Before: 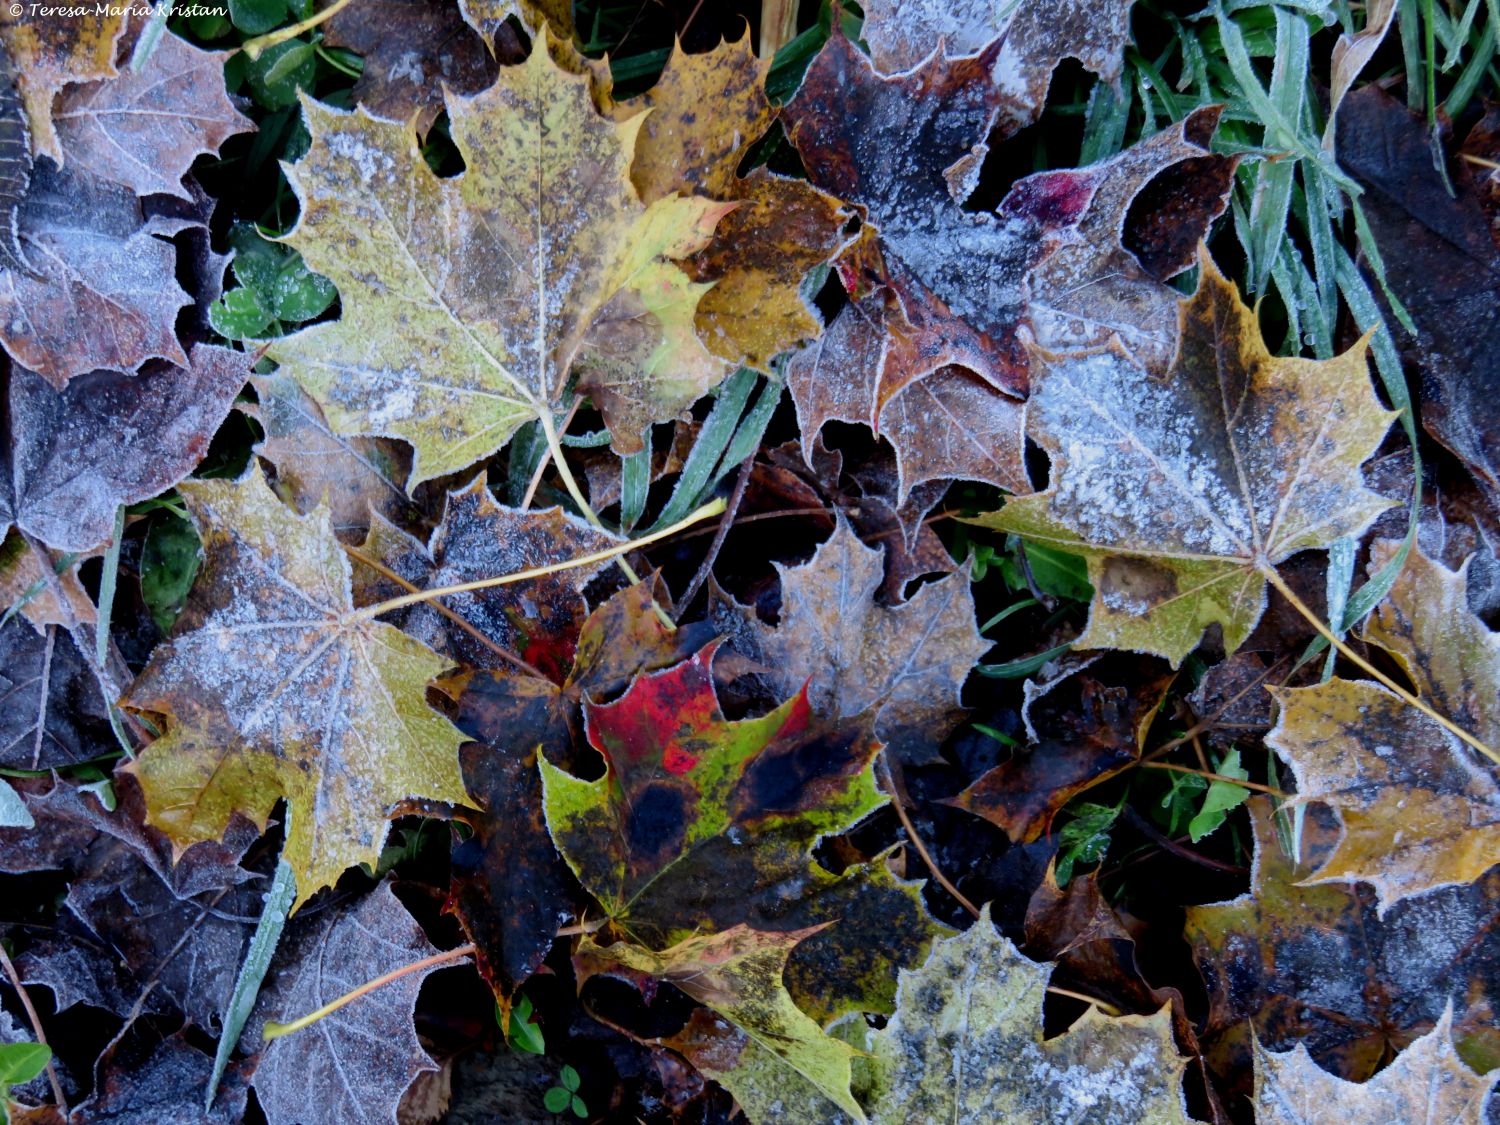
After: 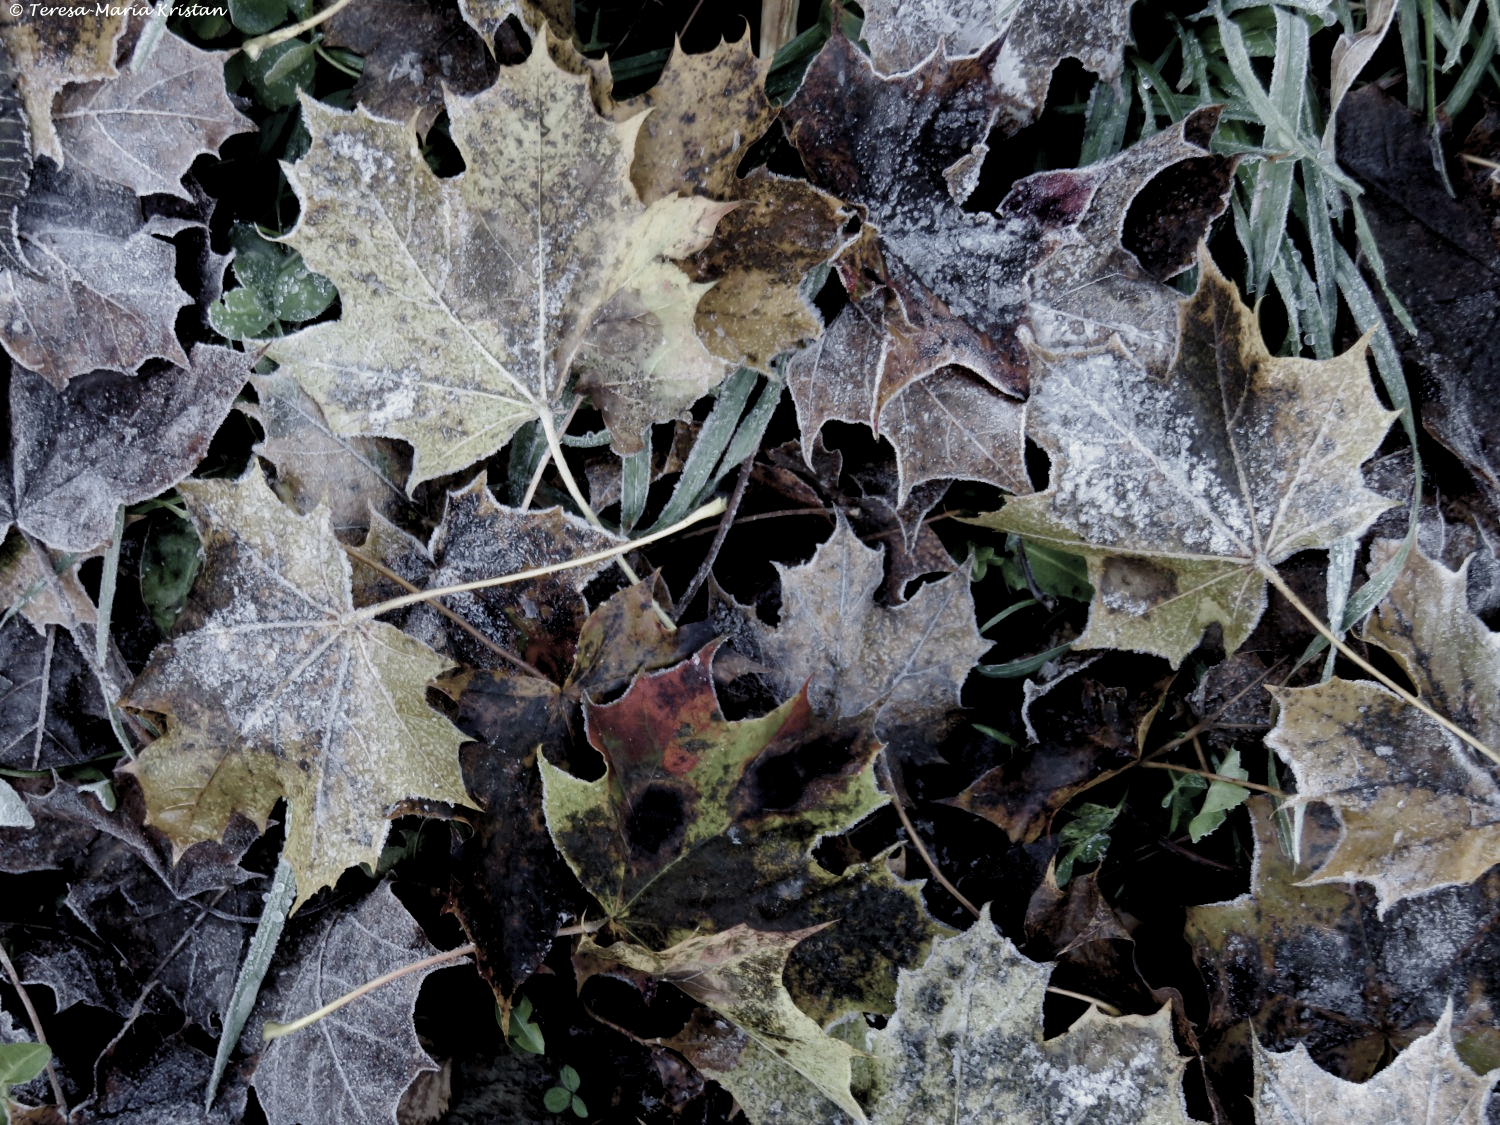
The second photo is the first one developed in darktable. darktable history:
levels: levels [0.031, 0.5, 0.969]
color correction: highlights b* 0.047, saturation 0.337
color balance rgb: perceptual saturation grading › global saturation 20%, perceptual saturation grading › highlights -50.095%, perceptual saturation grading › shadows 30.694%, global vibrance 22.02%
